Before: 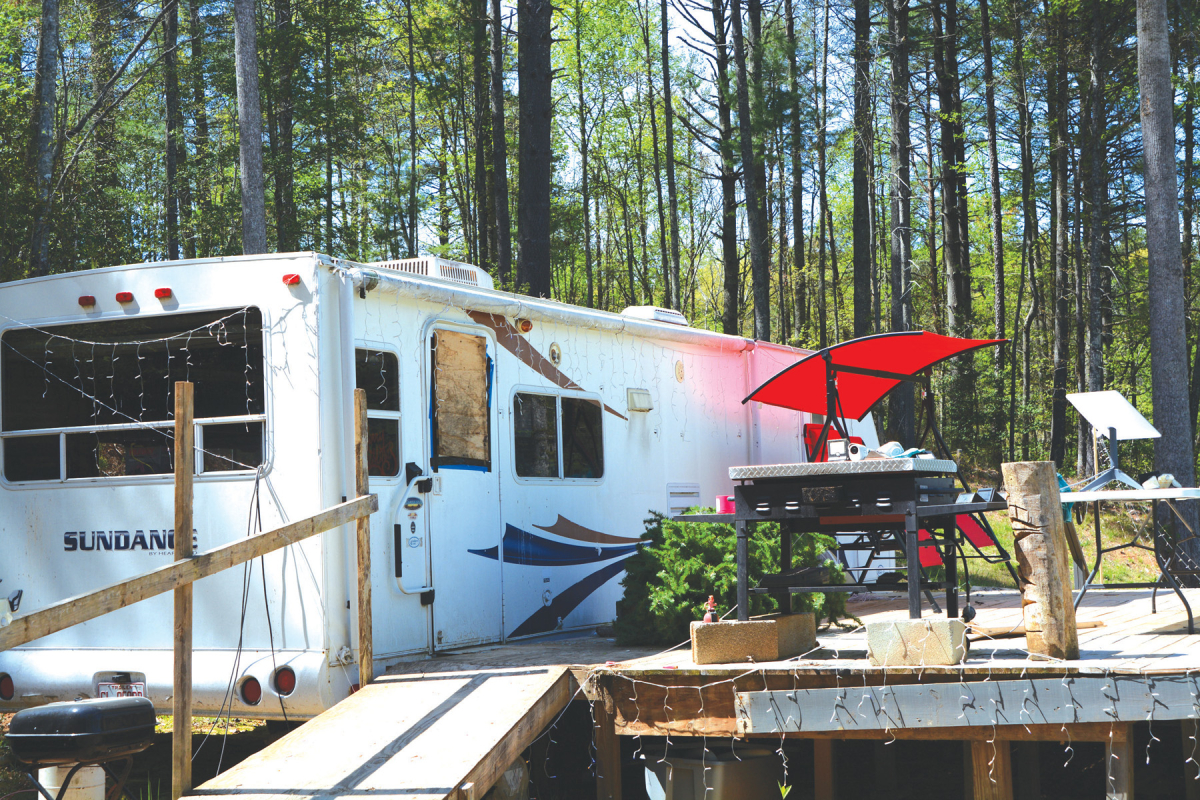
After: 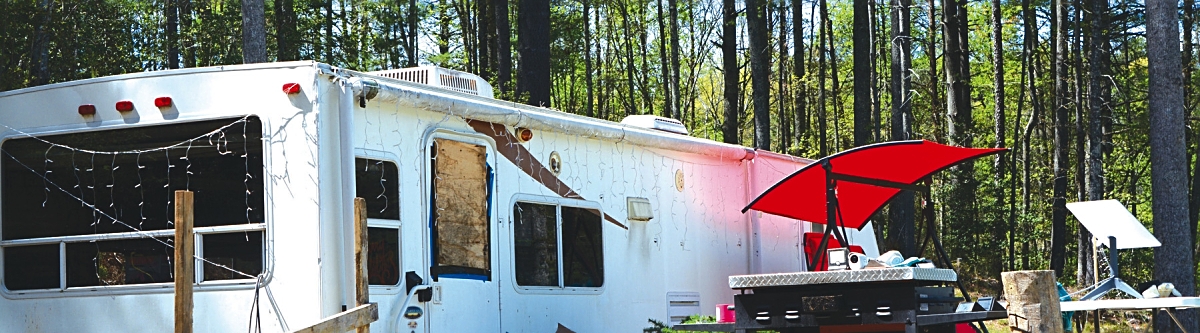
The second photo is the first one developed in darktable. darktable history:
sharpen: on, module defaults
crop and rotate: top 23.909%, bottom 34.448%
contrast brightness saturation: contrast 0.068, brightness -0.133, saturation 0.046
